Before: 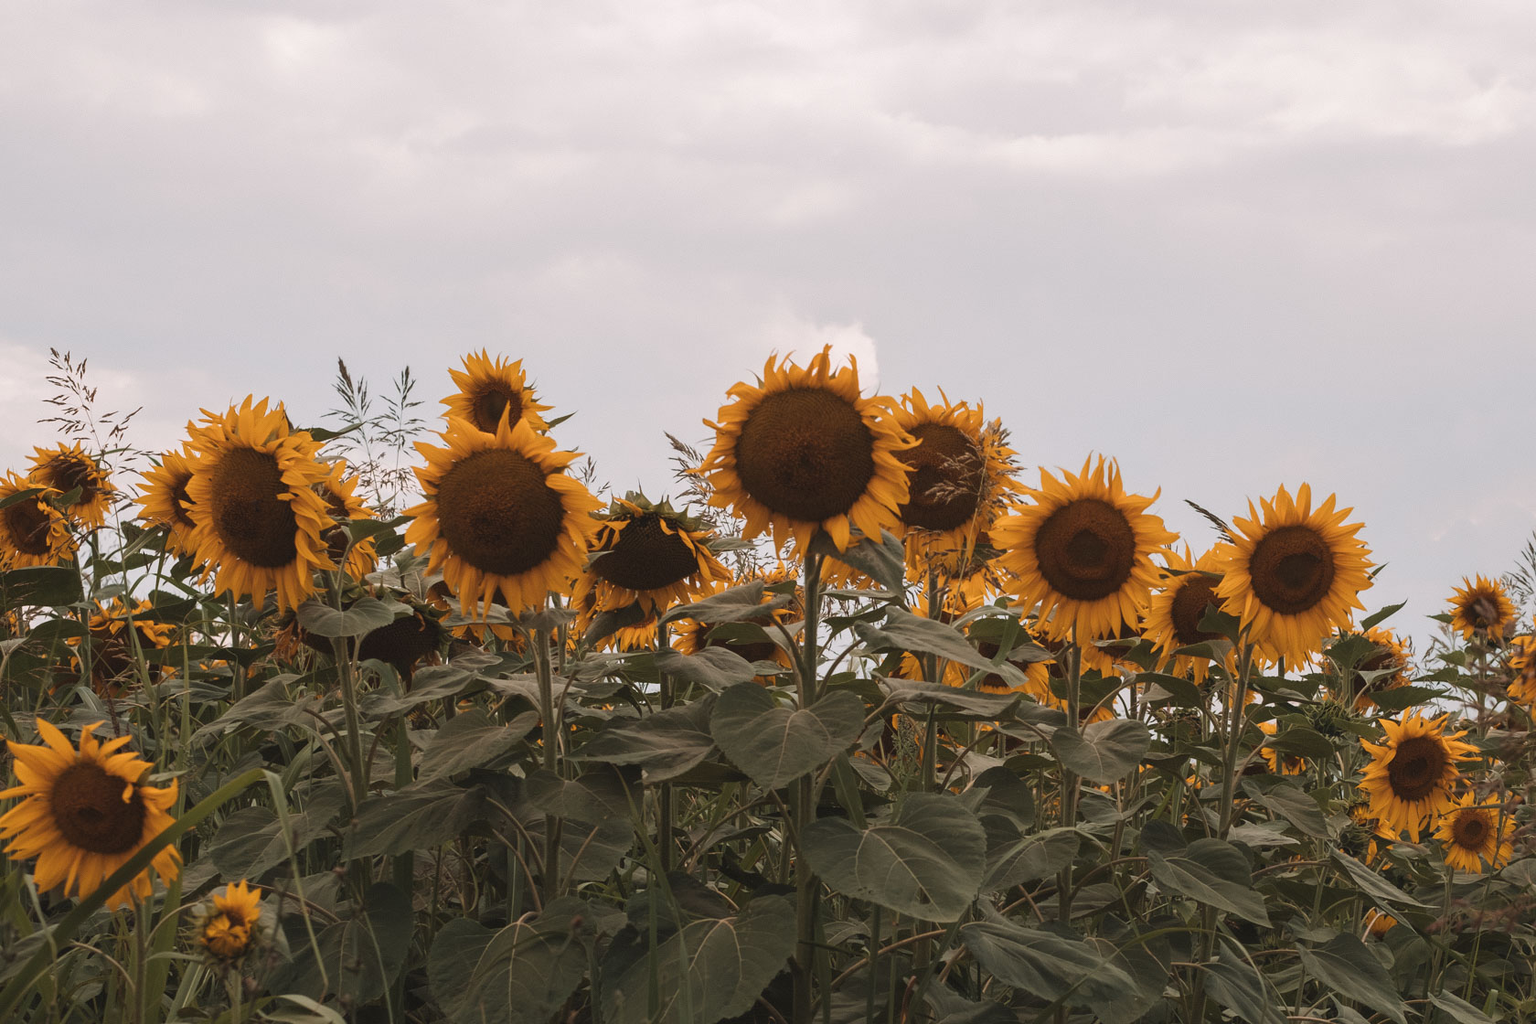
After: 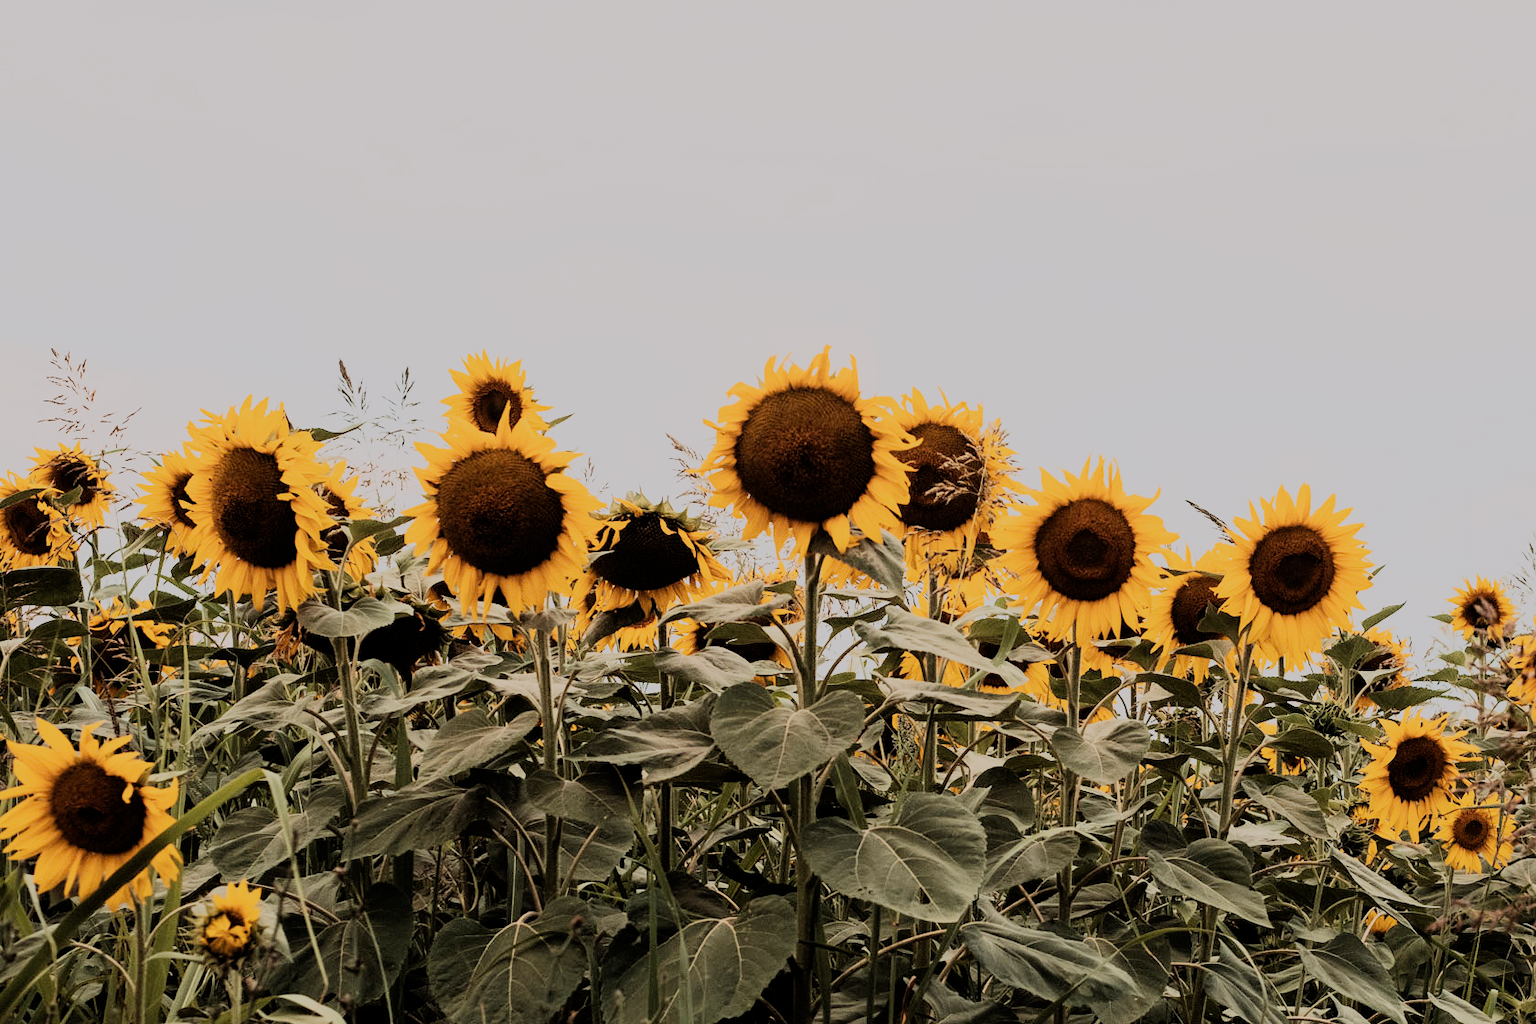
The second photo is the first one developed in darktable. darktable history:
rgb curve: curves: ch0 [(0, 0) (0.21, 0.15) (0.24, 0.21) (0.5, 0.75) (0.75, 0.96) (0.89, 0.99) (1, 1)]; ch1 [(0, 0.02) (0.21, 0.13) (0.25, 0.2) (0.5, 0.67) (0.75, 0.9) (0.89, 0.97) (1, 1)]; ch2 [(0, 0.02) (0.21, 0.13) (0.25, 0.2) (0.5, 0.67) (0.75, 0.9) (0.89, 0.97) (1, 1)], compensate middle gray true
exposure: exposure 0.785 EV, compensate highlight preservation false
filmic rgb: middle gray luminance 29%, black relative exposure -10.3 EV, white relative exposure 5.5 EV, threshold 6 EV, target black luminance 0%, hardness 3.95, latitude 2.04%, contrast 1.132, highlights saturation mix 5%, shadows ↔ highlights balance 15.11%, preserve chrominance no, color science v3 (2019), use custom middle-gray values true, iterations of high-quality reconstruction 0, enable highlight reconstruction true
